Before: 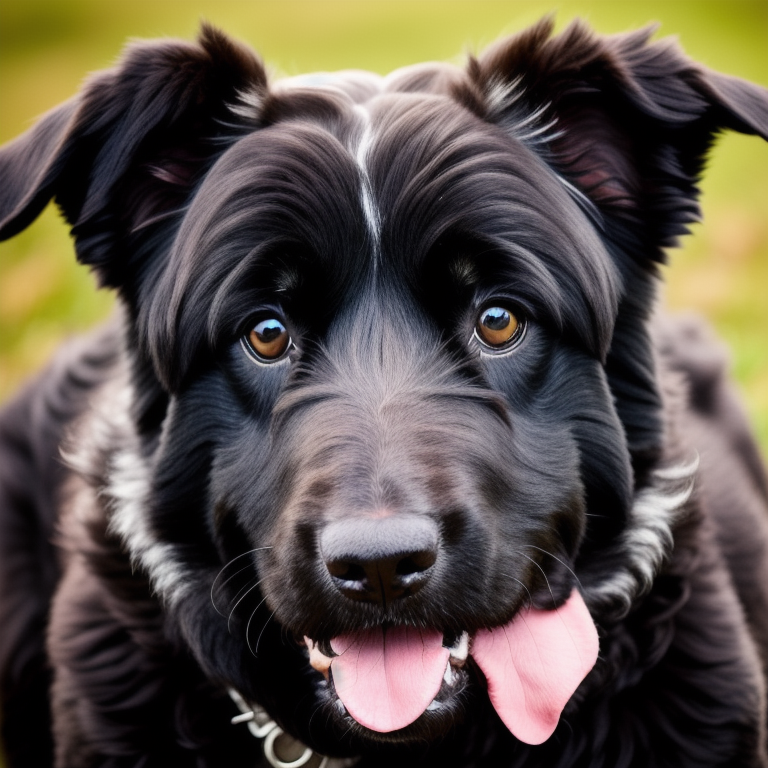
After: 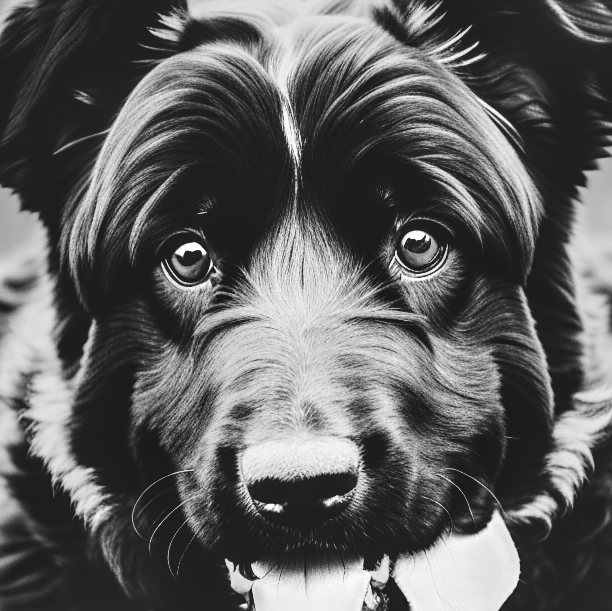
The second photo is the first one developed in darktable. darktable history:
shadows and highlights: shadows 82.56, white point adjustment -9.1, highlights -61.25, soften with gaussian
crop and rotate: left 10.31%, top 10.027%, right 9.991%, bottom 10.313%
sharpen: on, module defaults
contrast brightness saturation: contrast 0.401, brightness 0.096, saturation 0.211
color zones: curves: ch0 [(0, 0.613) (0.01, 0.613) (0.245, 0.448) (0.498, 0.529) (0.642, 0.665) (0.879, 0.777) (0.99, 0.613)]; ch1 [(0, 0) (0.143, 0) (0.286, 0) (0.429, 0) (0.571, 0) (0.714, 0) (0.857, 0)], mix 24.84%
local contrast: on, module defaults
tone curve: curves: ch0 [(0, 0) (0.003, 0.047) (0.011, 0.051) (0.025, 0.061) (0.044, 0.075) (0.069, 0.09) (0.1, 0.102) (0.136, 0.125) (0.177, 0.173) (0.224, 0.226) (0.277, 0.303) (0.335, 0.388) (0.399, 0.469) (0.468, 0.545) (0.543, 0.623) (0.623, 0.695) (0.709, 0.766) (0.801, 0.832) (0.898, 0.905) (1, 1)], color space Lab, independent channels, preserve colors none
exposure: black level correction -0.021, exposure -0.034 EV, compensate highlight preservation false
